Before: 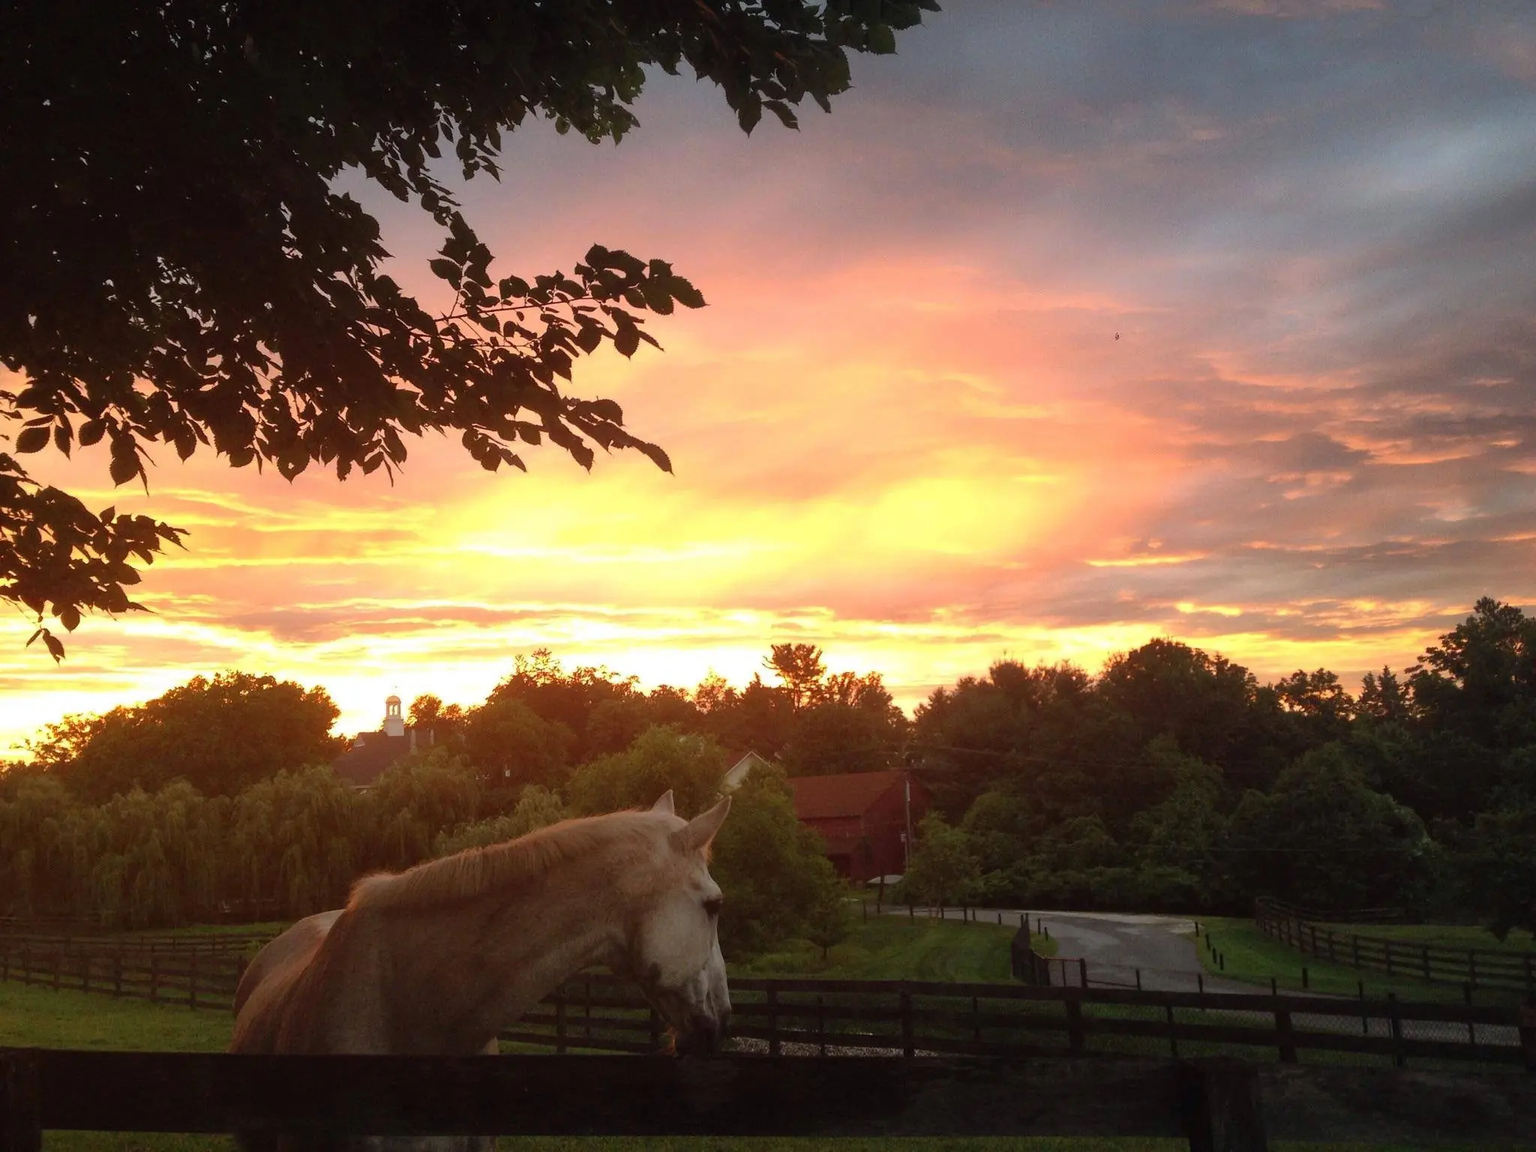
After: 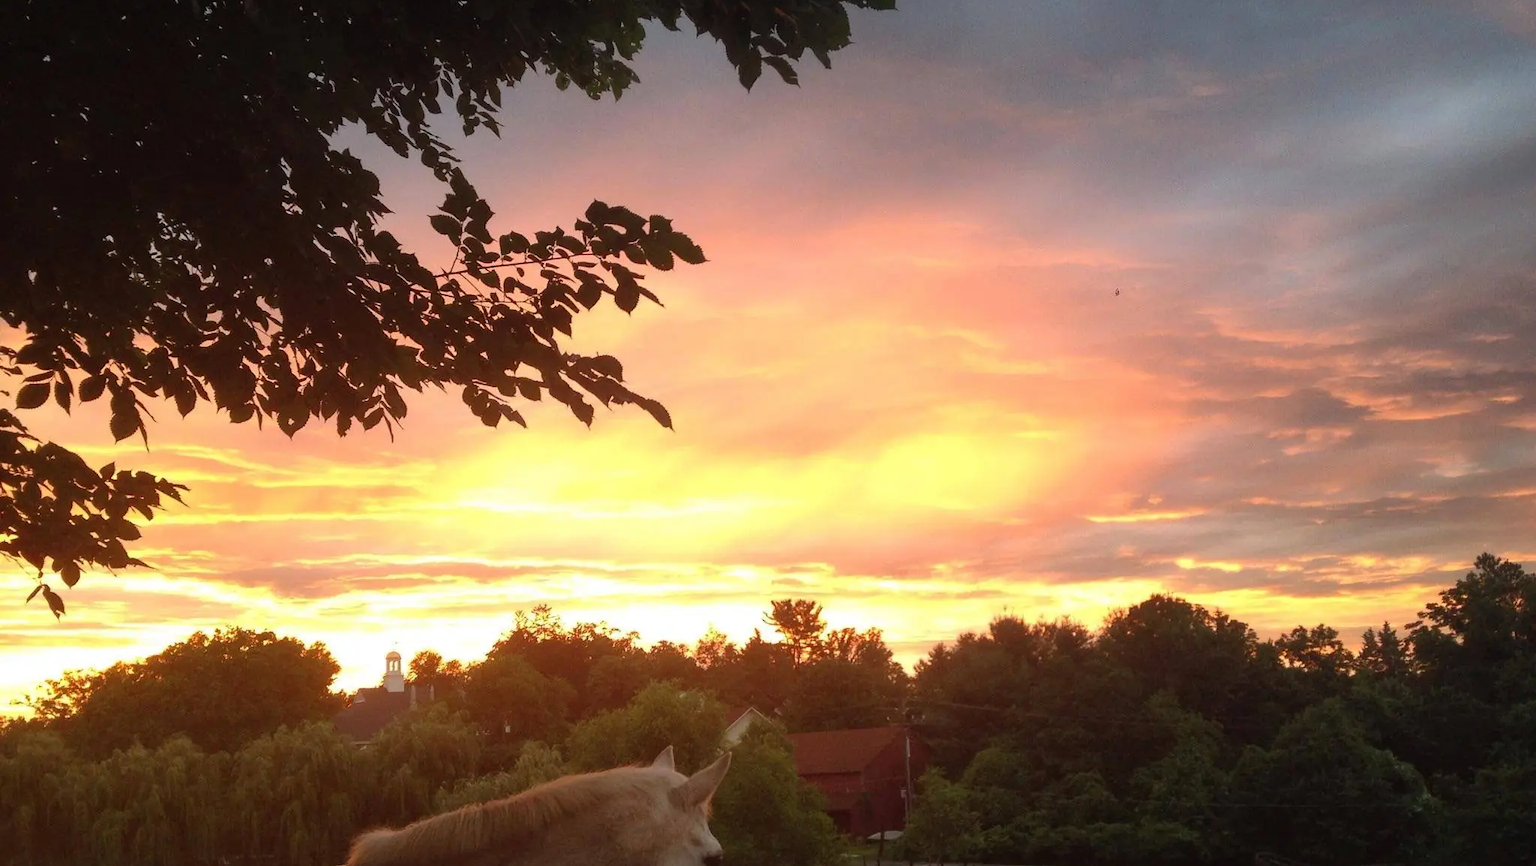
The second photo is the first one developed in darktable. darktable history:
crop: top 3.873%, bottom 20.876%
